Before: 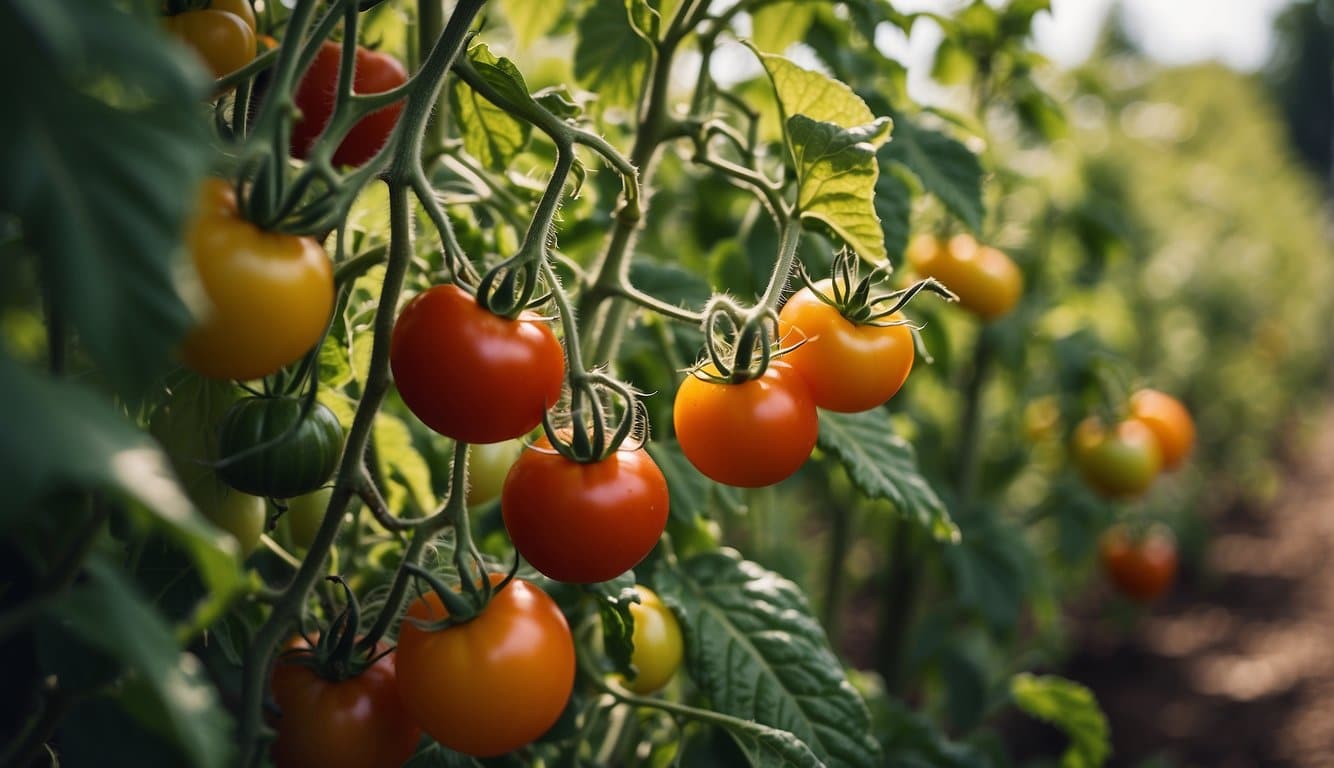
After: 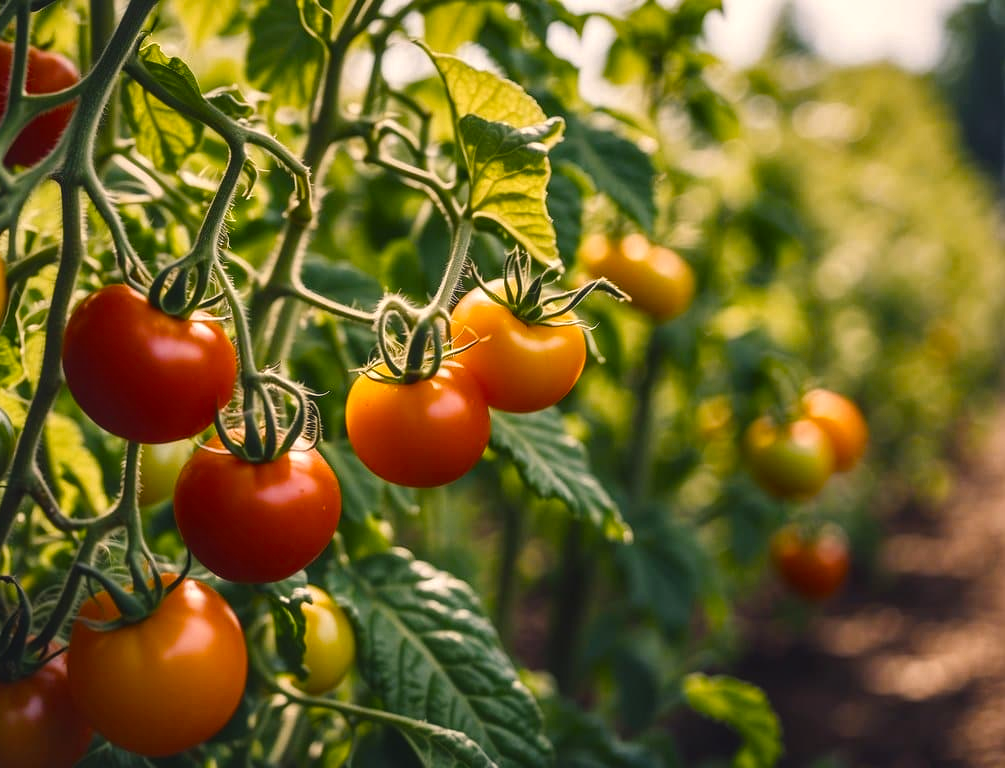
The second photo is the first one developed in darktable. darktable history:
crop and rotate: left 24.6%
local contrast: detail 130%
color balance rgb: shadows lift › chroma 2%, shadows lift › hue 247.2°, power › chroma 0.3%, power › hue 25.2°, highlights gain › chroma 3%, highlights gain › hue 60°, global offset › luminance 0.75%, perceptual saturation grading › global saturation 20%, perceptual saturation grading › highlights -20%, perceptual saturation grading › shadows 30%, global vibrance 20%
